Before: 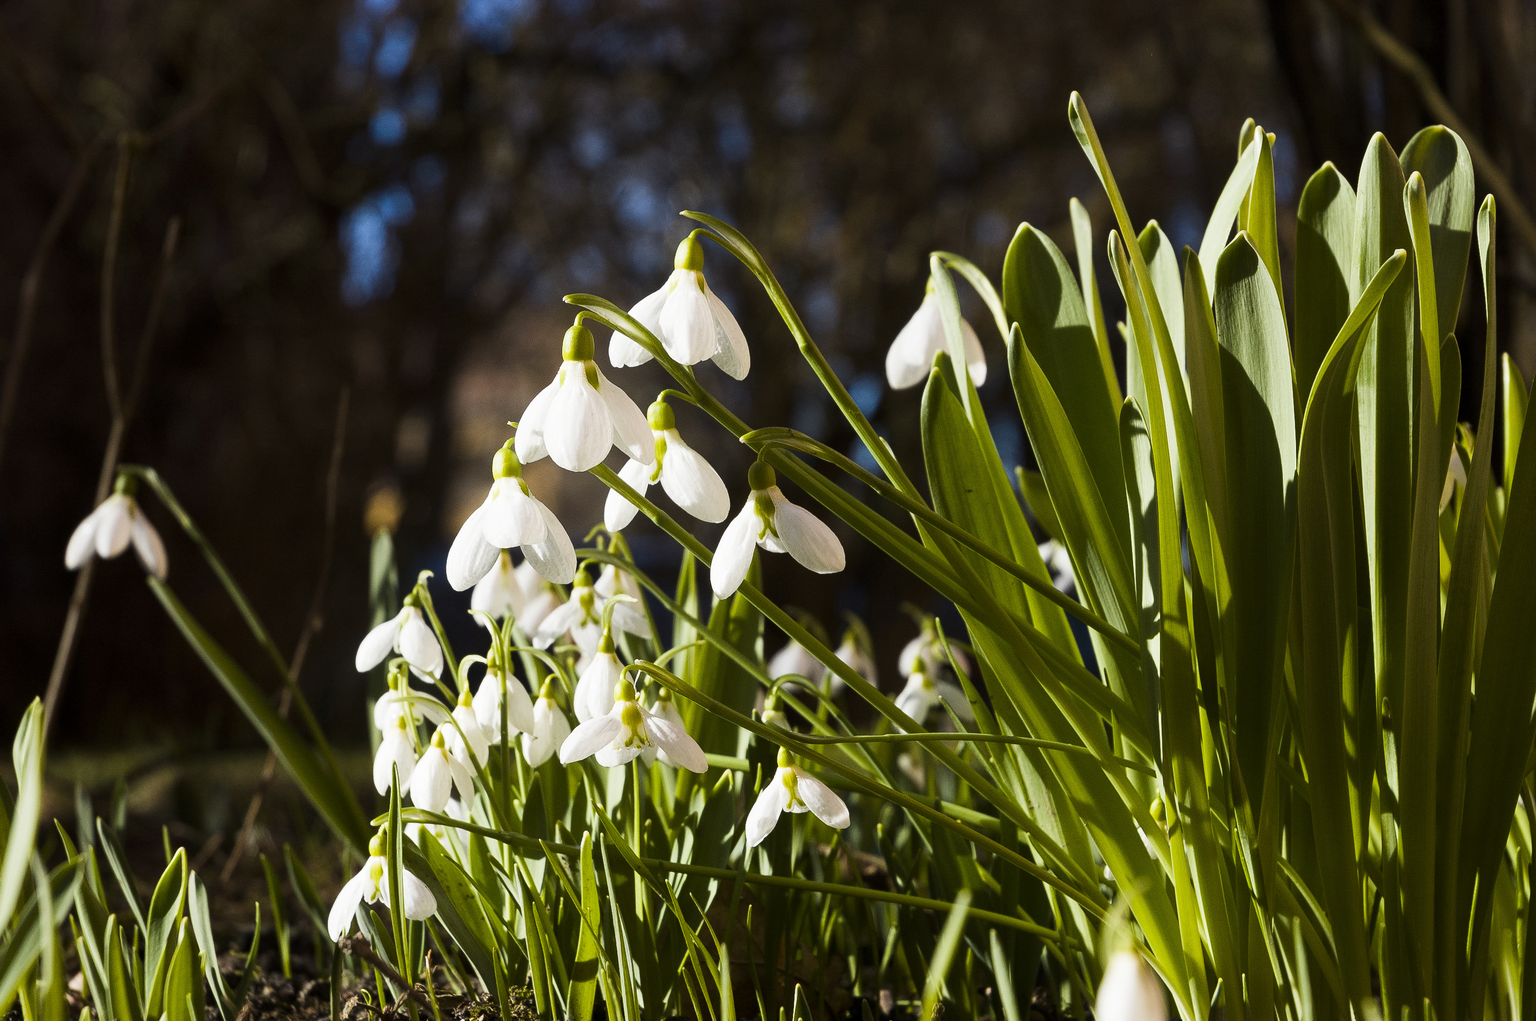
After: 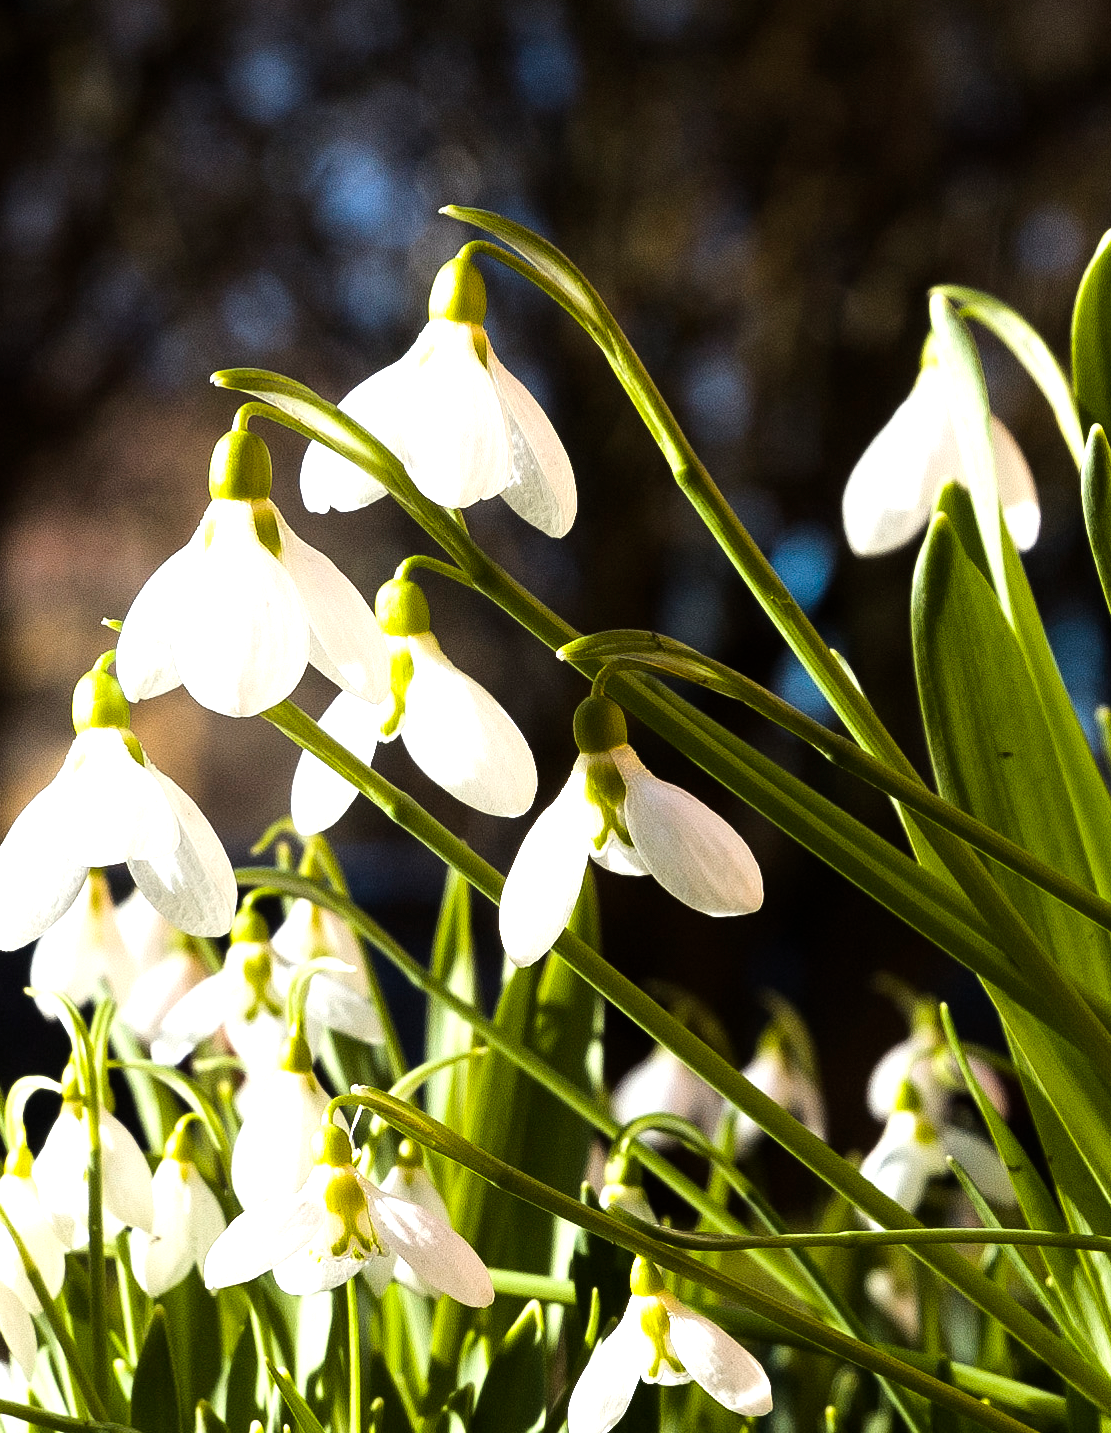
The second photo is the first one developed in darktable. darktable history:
tone equalizer: -8 EV -0.757 EV, -7 EV -0.734 EV, -6 EV -0.613 EV, -5 EV -0.371 EV, -3 EV 0.399 EV, -2 EV 0.6 EV, -1 EV 0.687 EV, +0 EV 0.74 EV
crop and rotate: left 29.665%, top 10.361%, right 33.391%, bottom 17.971%
